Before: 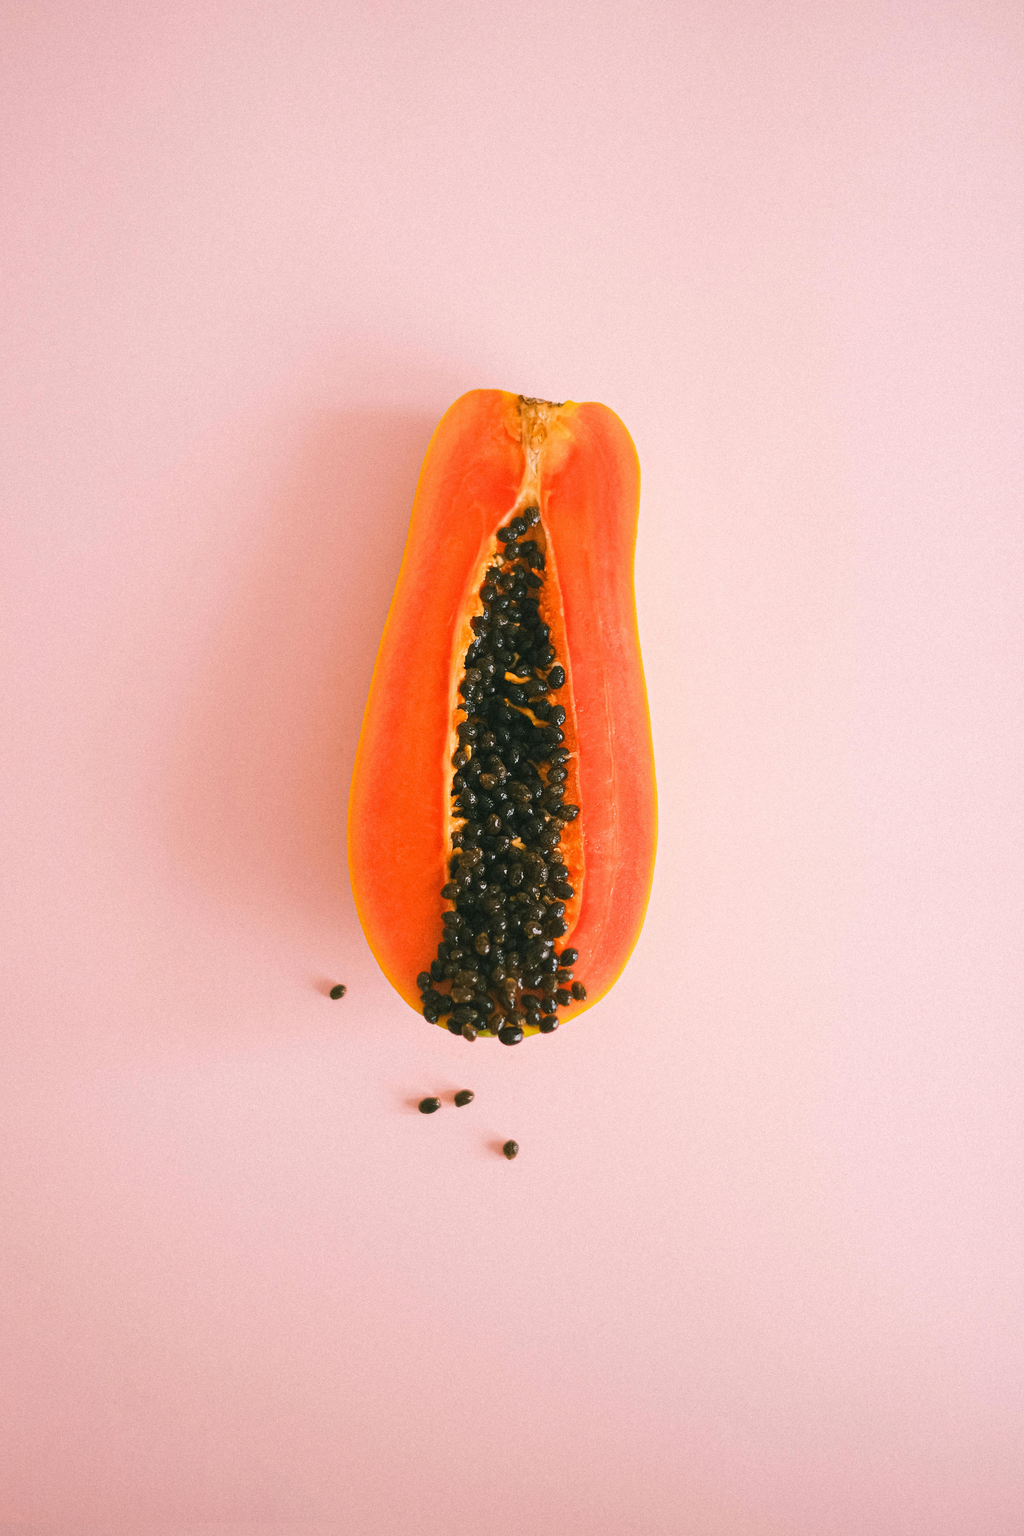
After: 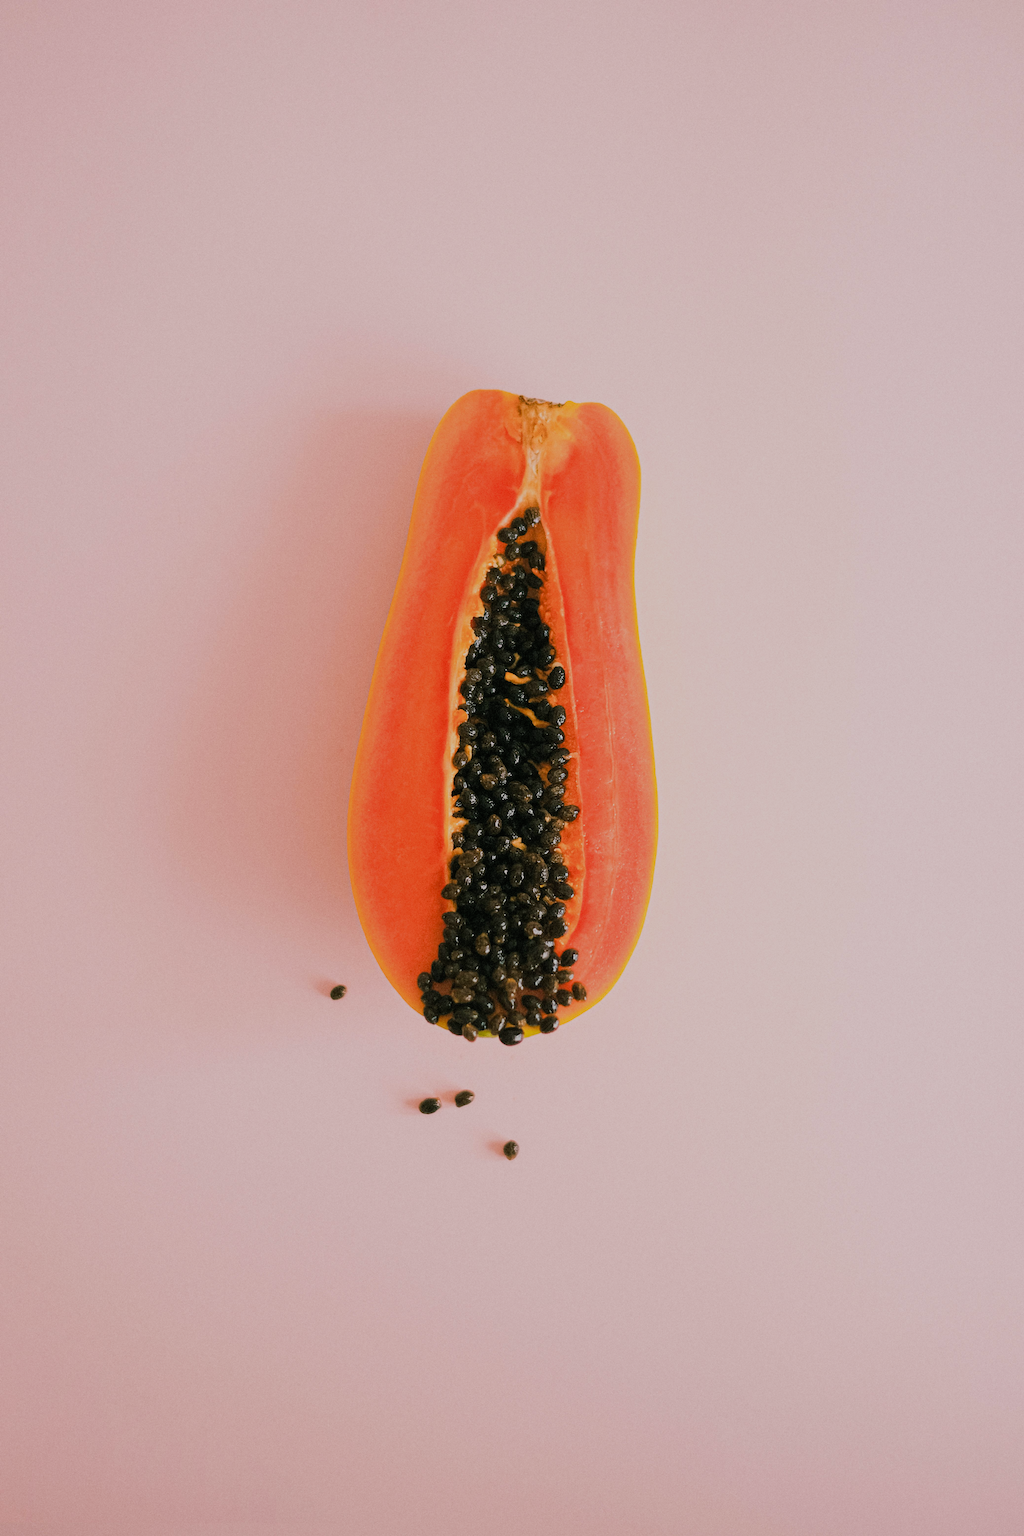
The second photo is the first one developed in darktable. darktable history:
filmic rgb: black relative exposure -6.94 EV, white relative exposure 5.66 EV, hardness 2.85
